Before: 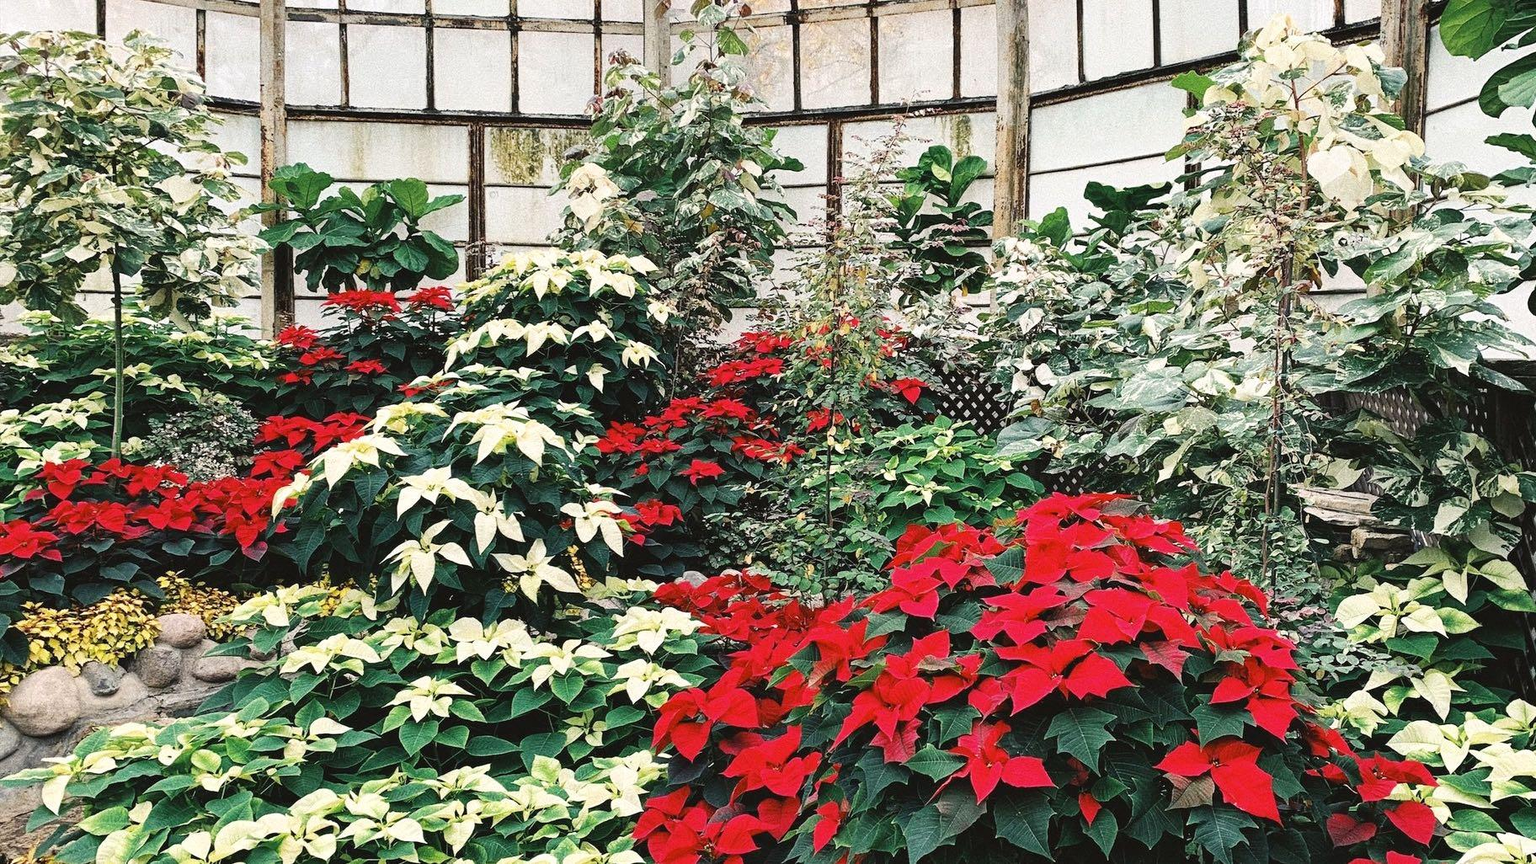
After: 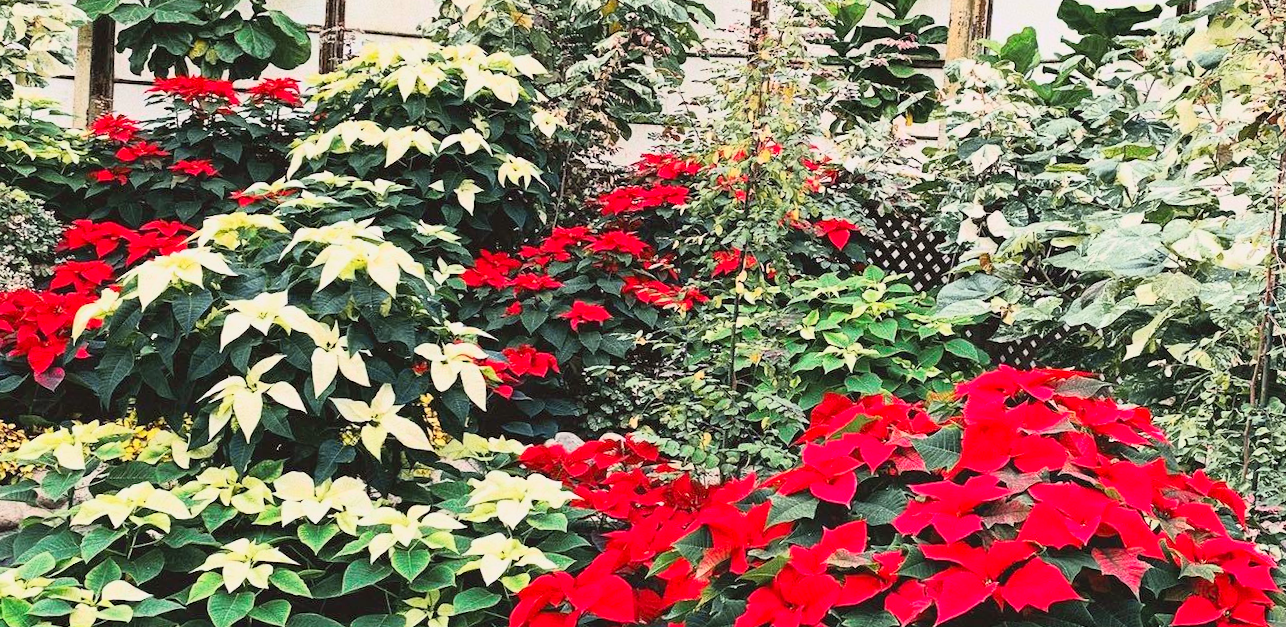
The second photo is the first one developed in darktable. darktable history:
contrast brightness saturation: contrast 0.2, brightness 0.16, saturation 0.22
crop and rotate: angle -3.37°, left 9.79%, top 20.73%, right 12.42%, bottom 11.82%
exposure: exposure 0.02 EV, compensate highlight preservation false
tone curve: curves: ch0 [(0.013, 0) (0.061, 0.068) (0.239, 0.256) (0.502, 0.505) (0.683, 0.676) (0.761, 0.773) (0.858, 0.858) (0.987, 0.945)]; ch1 [(0, 0) (0.172, 0.123) (0.304, 0.288) (0.414, 0.44) (0.472, 0.473) (0.502, 0.508) (0.521, 0.528) (0.583, 0.595) (0.654, 0.673) (0.728, 0.761) (1, 1)]; ch2 [(0, 0) (0.411, 0.424) (0.485, 0.476) (0.502, 0.502) (0.553, 0.557) (0.57, 0.576) (1, 1)], color space Lab, independent channels, preserve colors none
